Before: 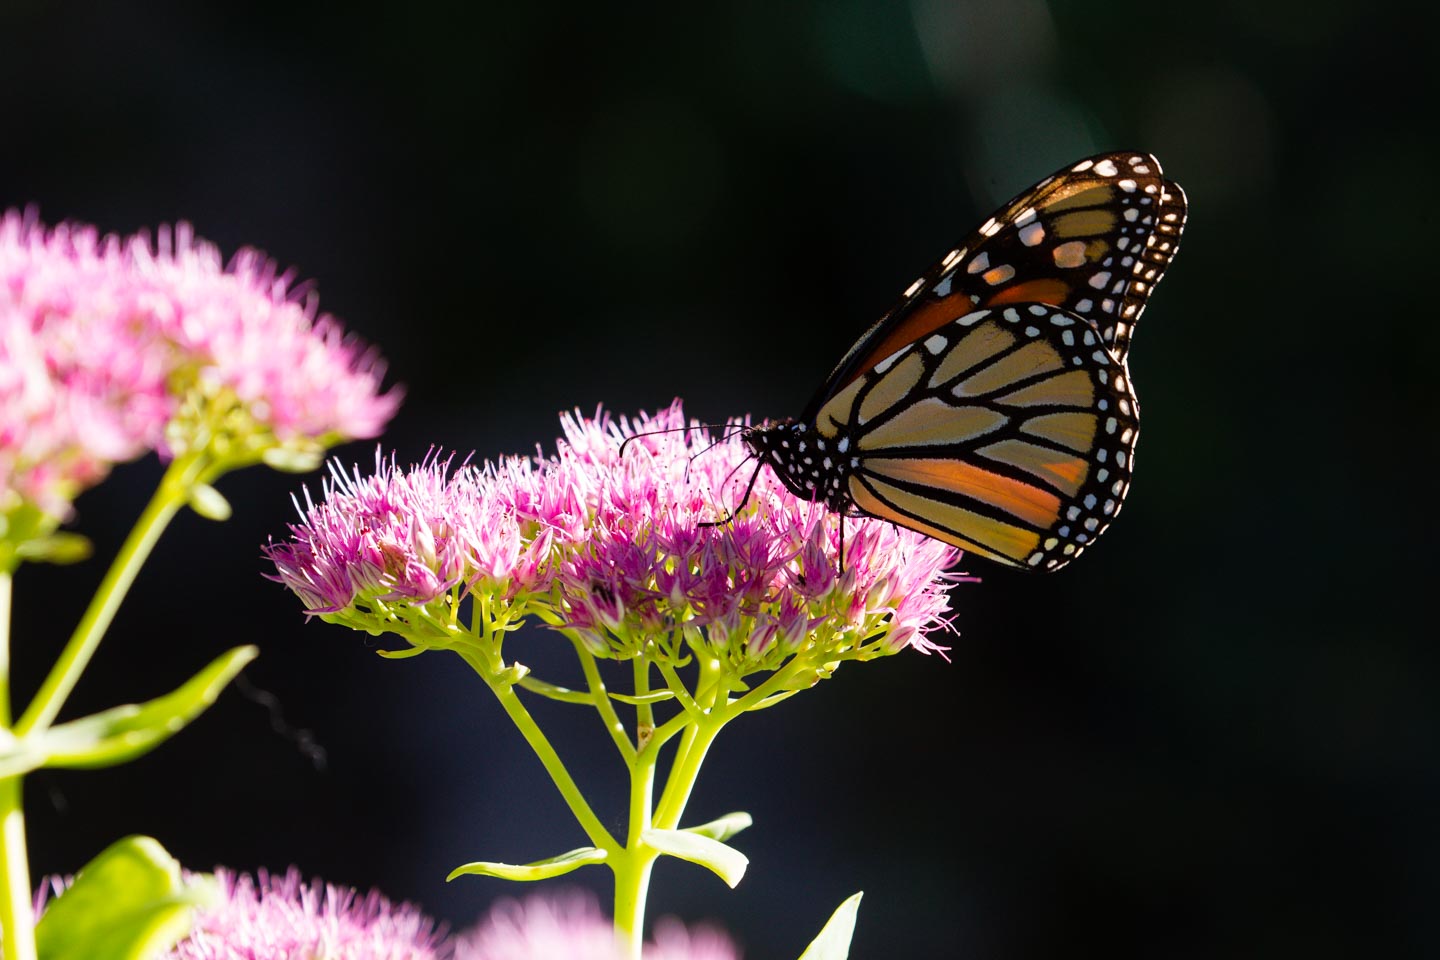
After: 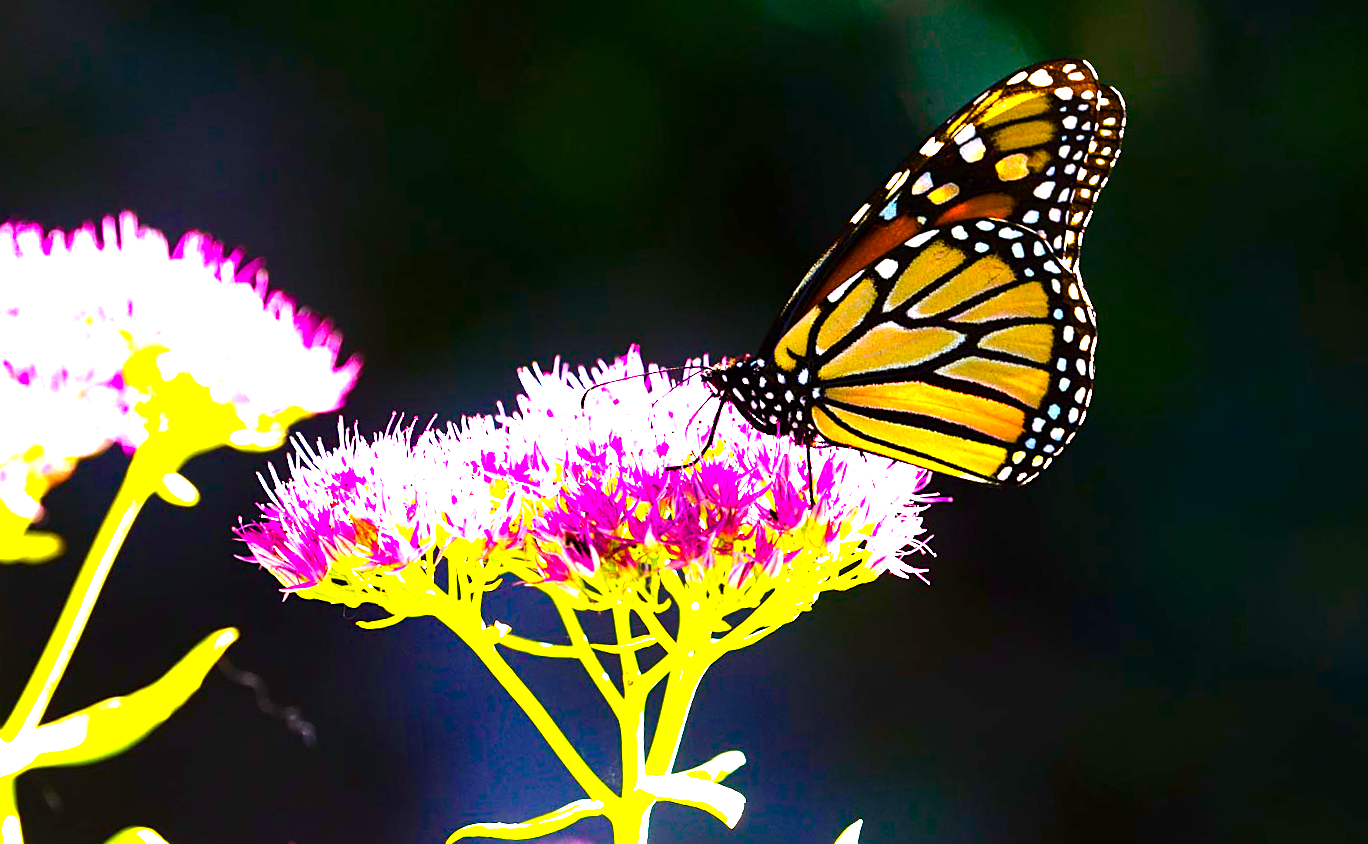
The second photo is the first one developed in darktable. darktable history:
exposure: black level correction 0, exposure 1.1 EV, compensate highlight preservation false
tone equalizer: -8 EV -0.75 EV, -7 EV -0.7 EV, -6 EV -0.6 EV, -5 EV -0.4 EV, -3 EV 0.4 EV, -2 EV 0.6 EV, -1 EV 0.7 EV, +0 EV 0.75 EV, edges refinement/feathering 500, mask exposure compensation -1.57 EV, preserve details no
color balance rgb: linear chroma grading › global chroma 25%, perceptual saturation grading › global saturation 40%, perceptual saturation grading › highlights -50%, perceptual saturation grading › shadows 30%, perceptual brilliance grading › global brilliance 25%, global vibrance 60%
sharpen: amount 0.2
rotate and perspective: rotation -5°, crop left 0.05, crop right 0.952, crop top 0.11, crop bottom 0.89
